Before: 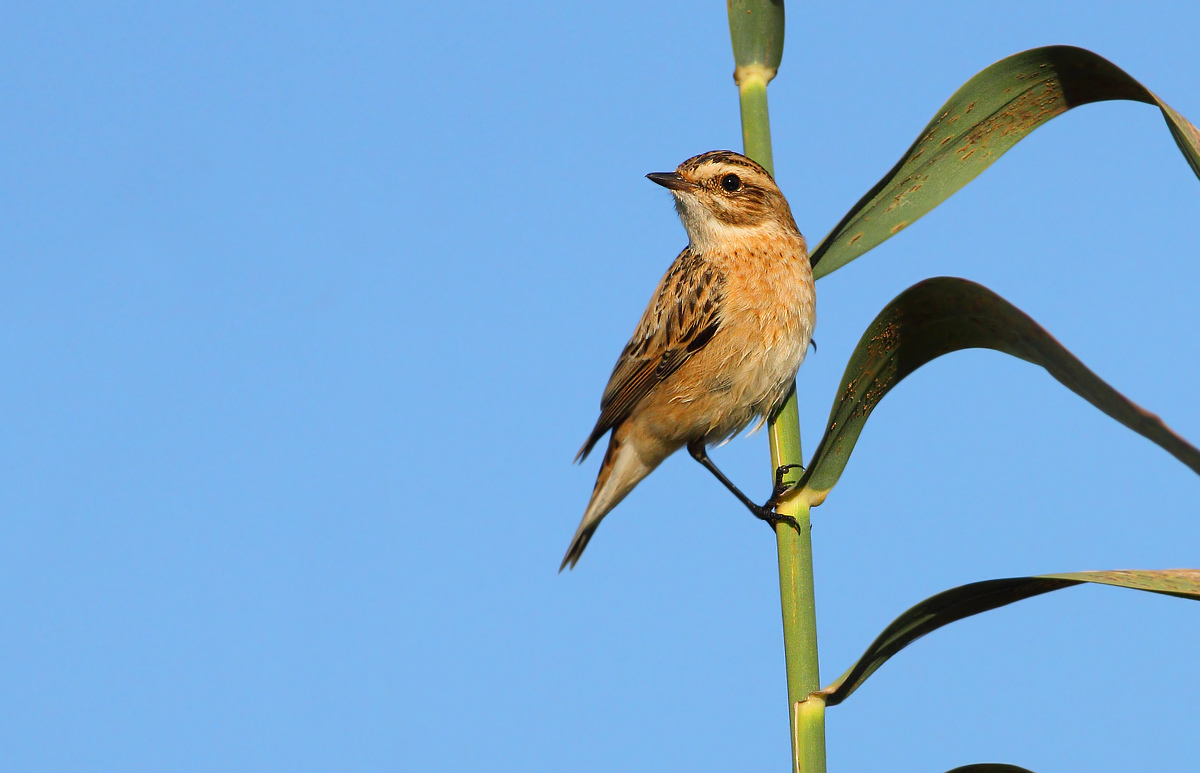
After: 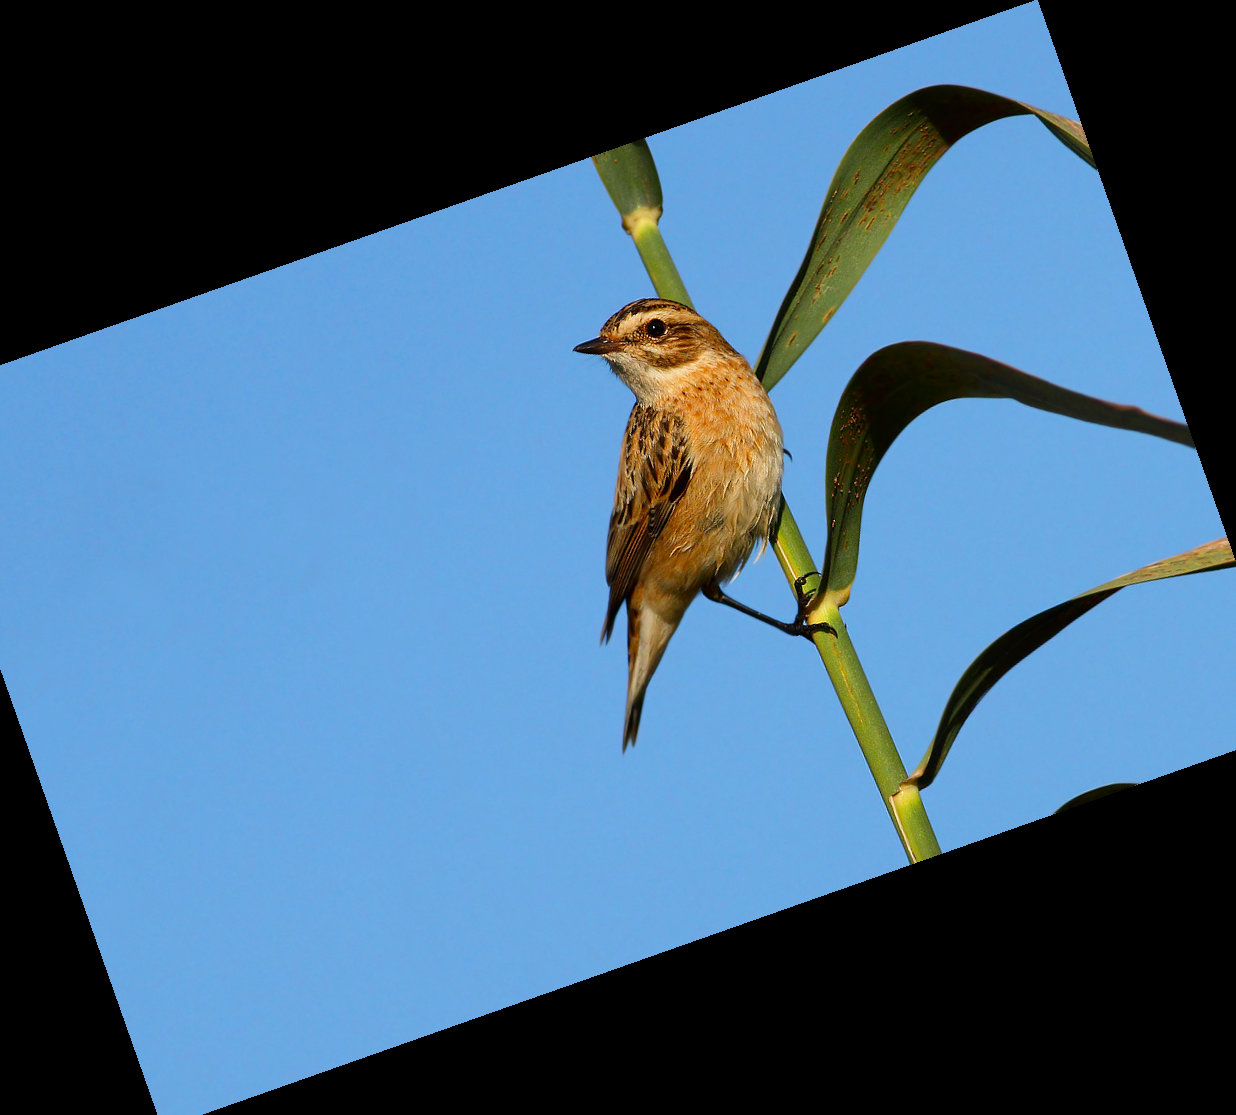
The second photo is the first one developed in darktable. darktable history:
contrast brightness saturation: contrast 0.07, brightness -0.13, saturation 0.06
crop and rotate: angle 19.43°, left 6.812%, right 4.125%, bottom 1.087%
